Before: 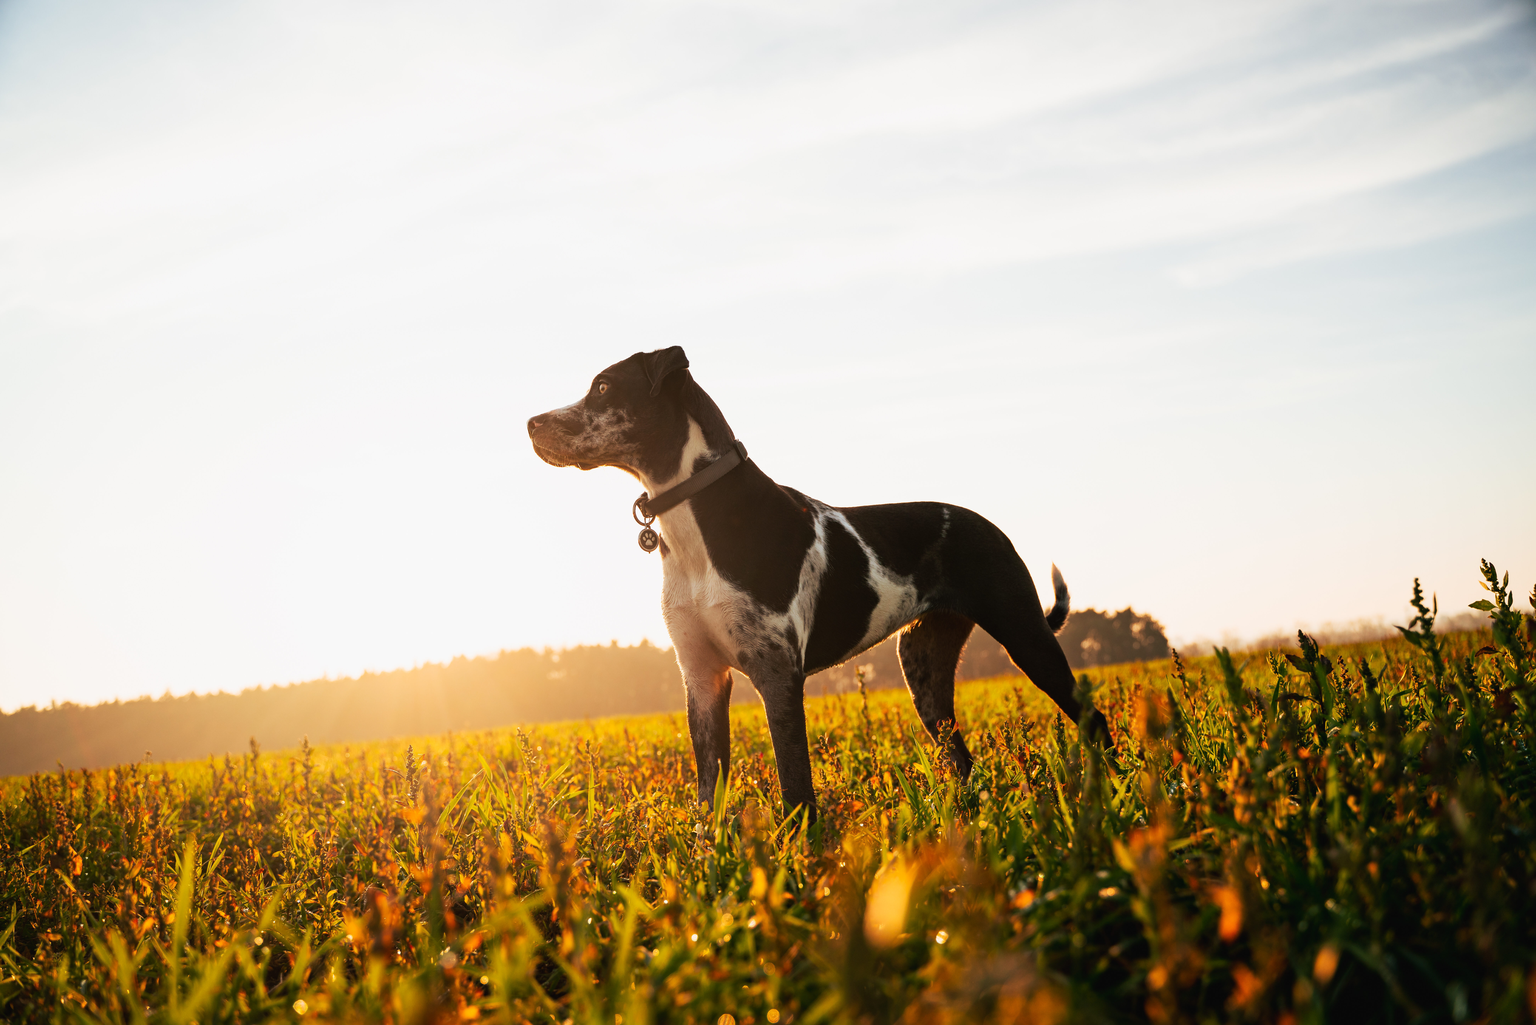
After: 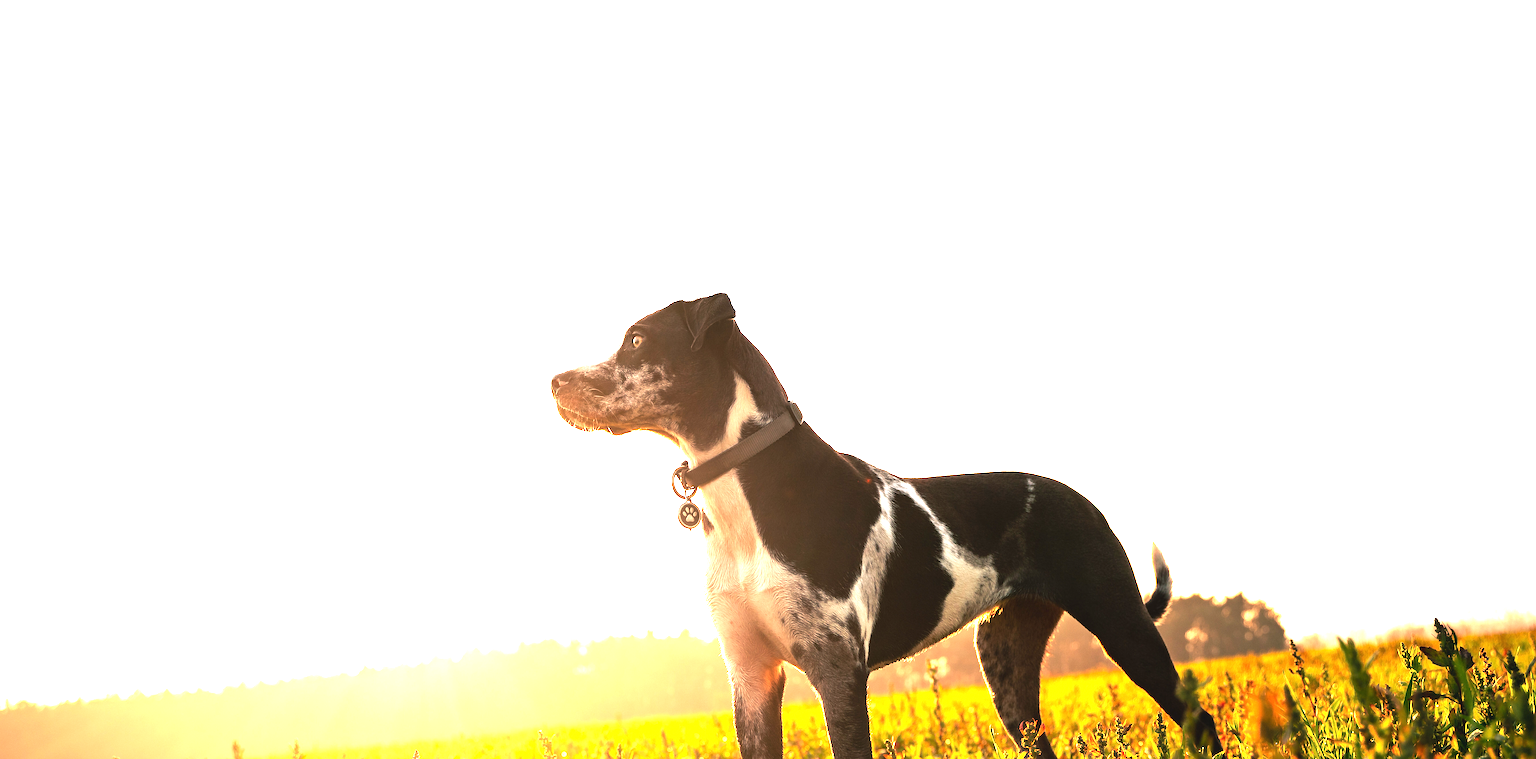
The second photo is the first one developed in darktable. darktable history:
exposure: black level correction 0, exposure 1.45 EV, compensate highlight preservation false
crop: left 3.105%, top 8.843%, right 9.659%, bottom 26.469%
sharpen: on, module defaults
